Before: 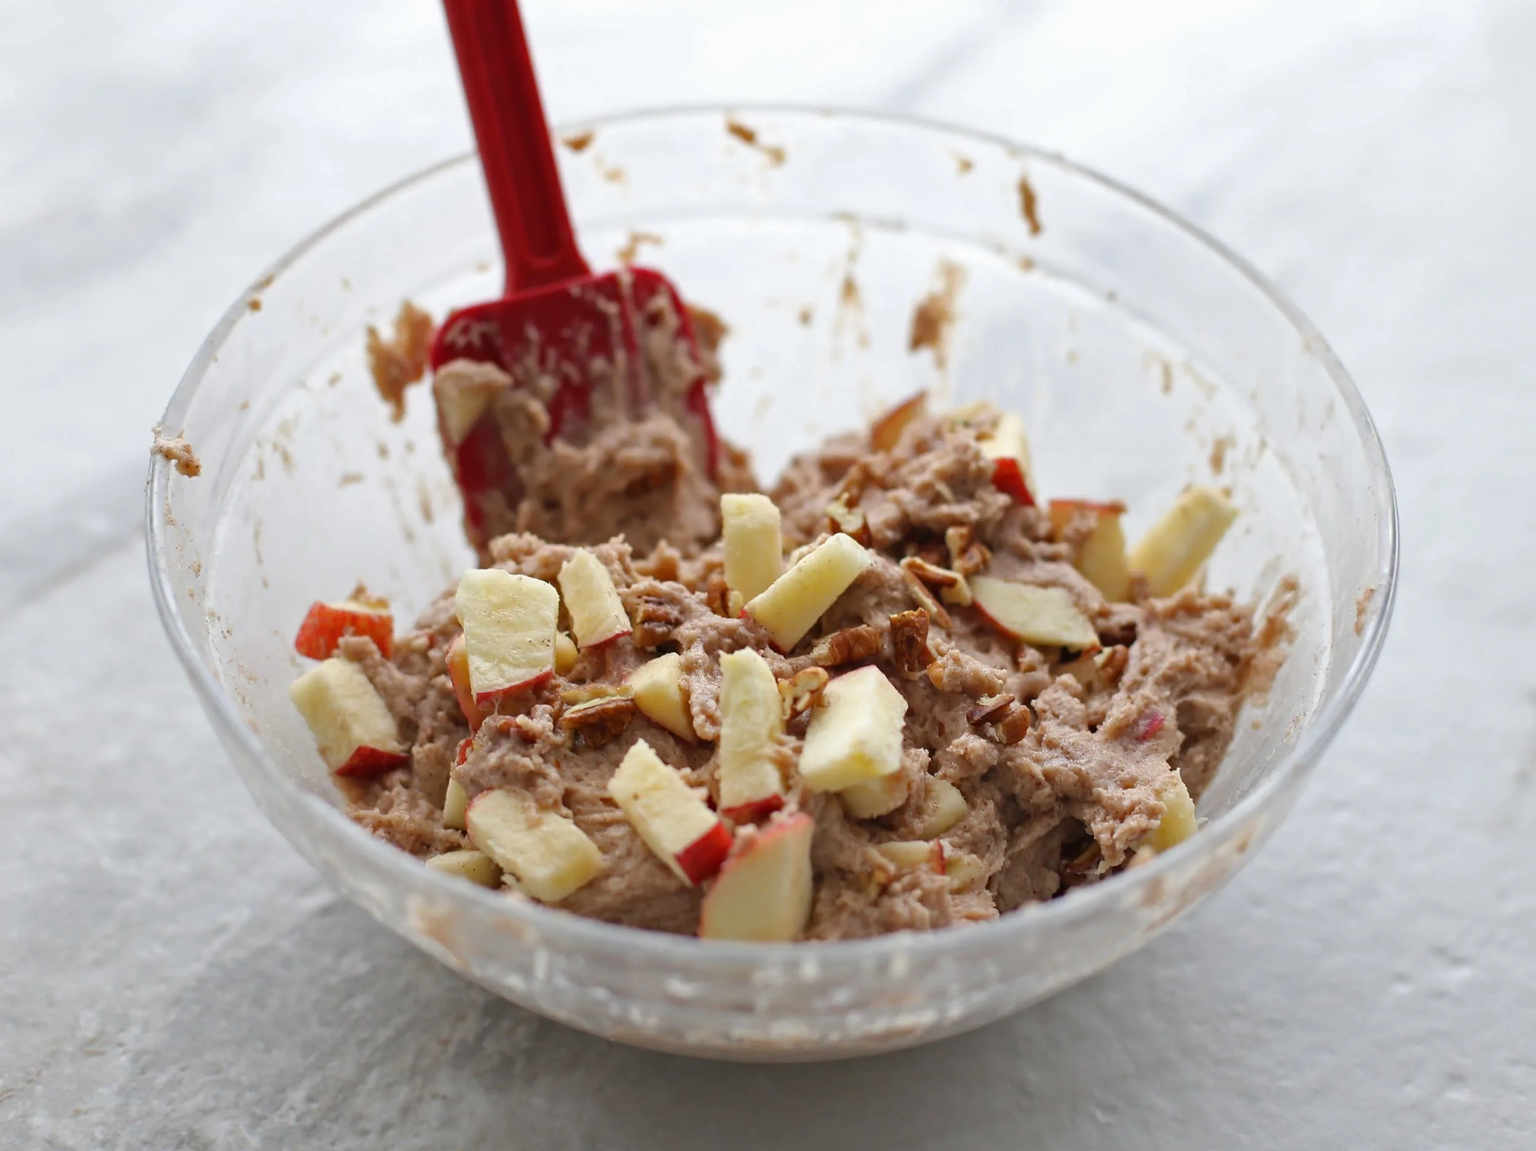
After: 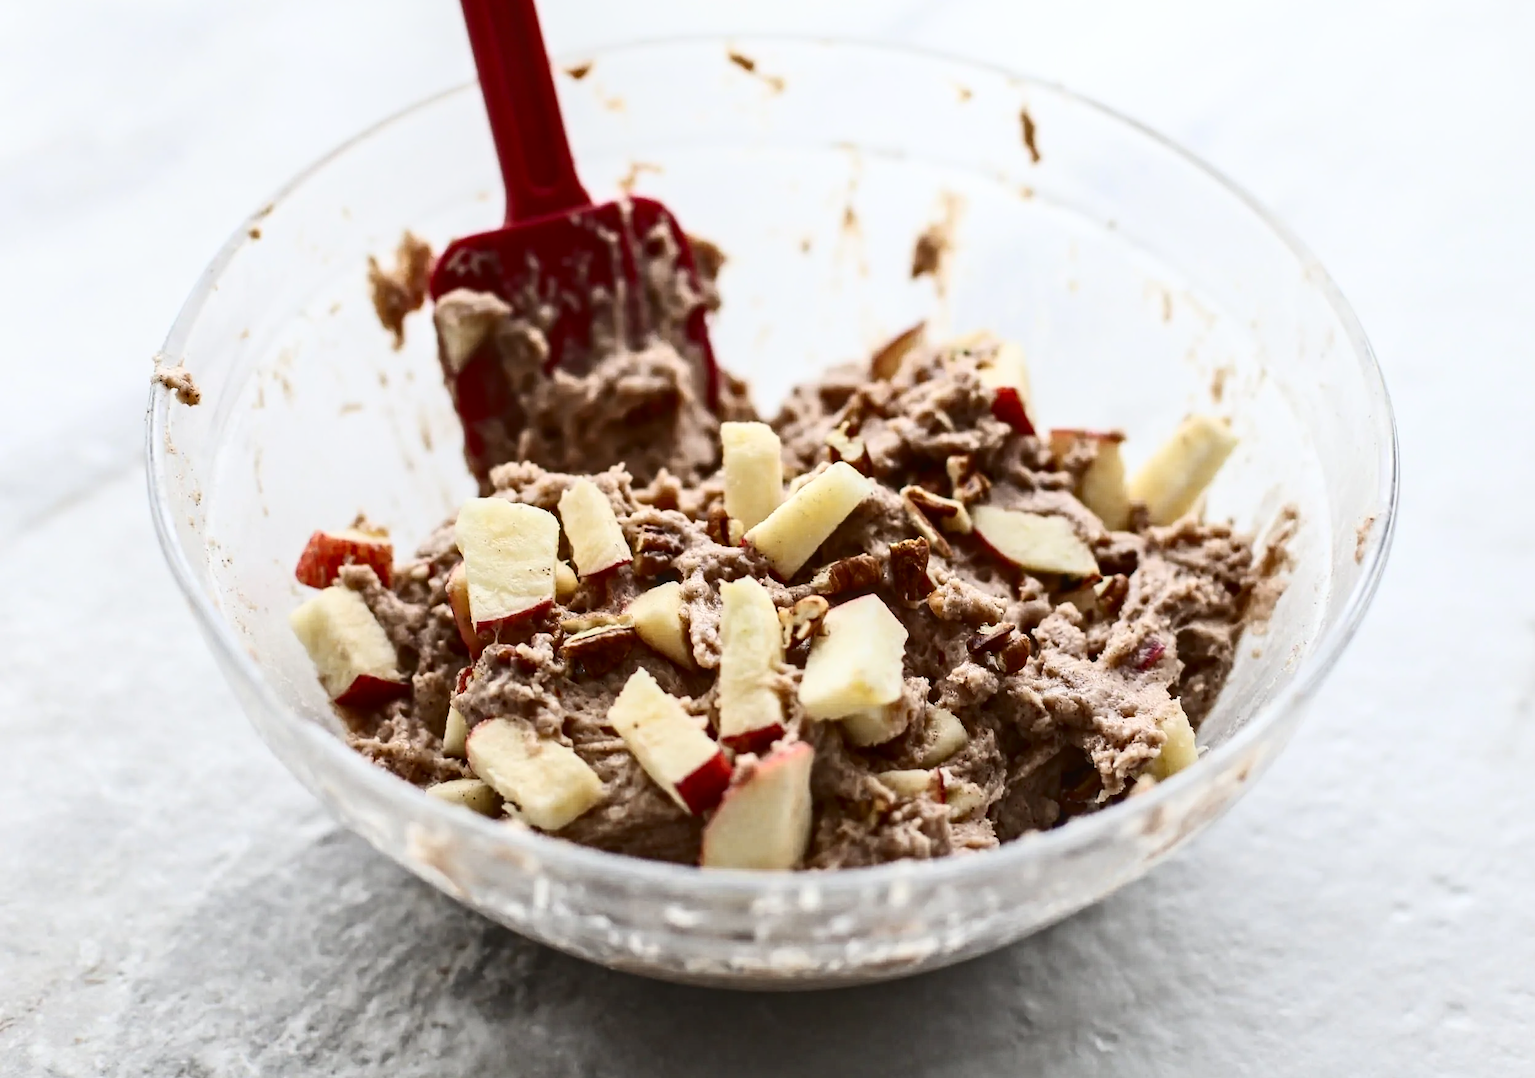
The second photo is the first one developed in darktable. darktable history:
crop and rotate: top 6.238%
local contrast: on, module defaults
contrast brightness saturation: contrast 0.489, saturation -0.081
